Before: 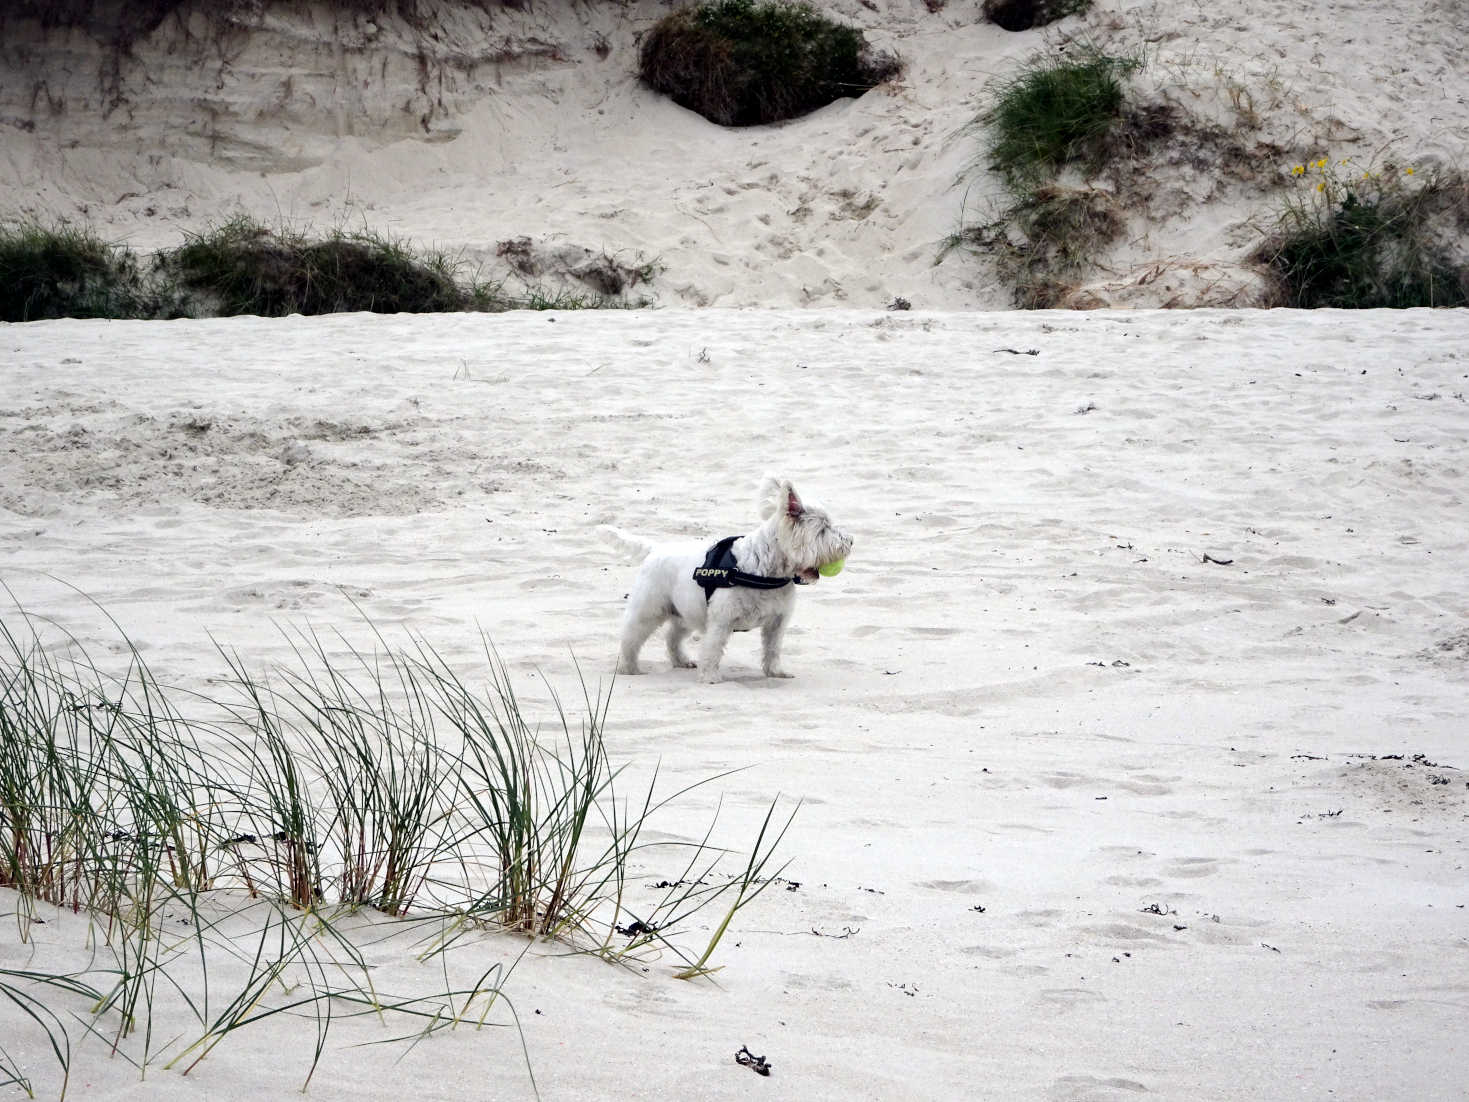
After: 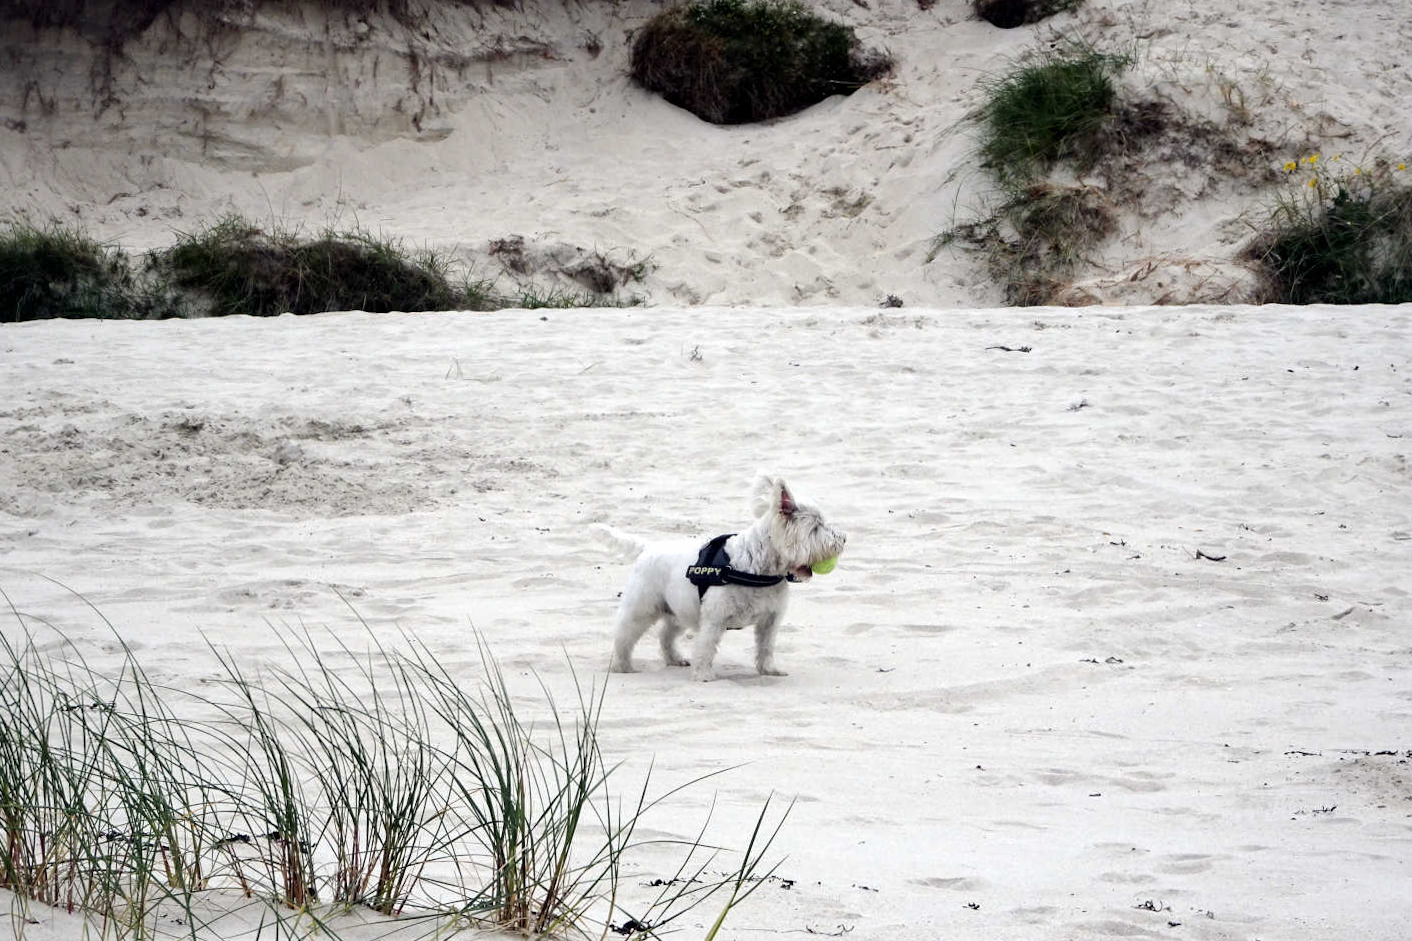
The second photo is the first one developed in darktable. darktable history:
crop and rotate: angle 0.2°, left 0.275%, right 3.127%, bottom 14.18%
contrast brightness saturation: contrast 0.01, saturation -0.05
